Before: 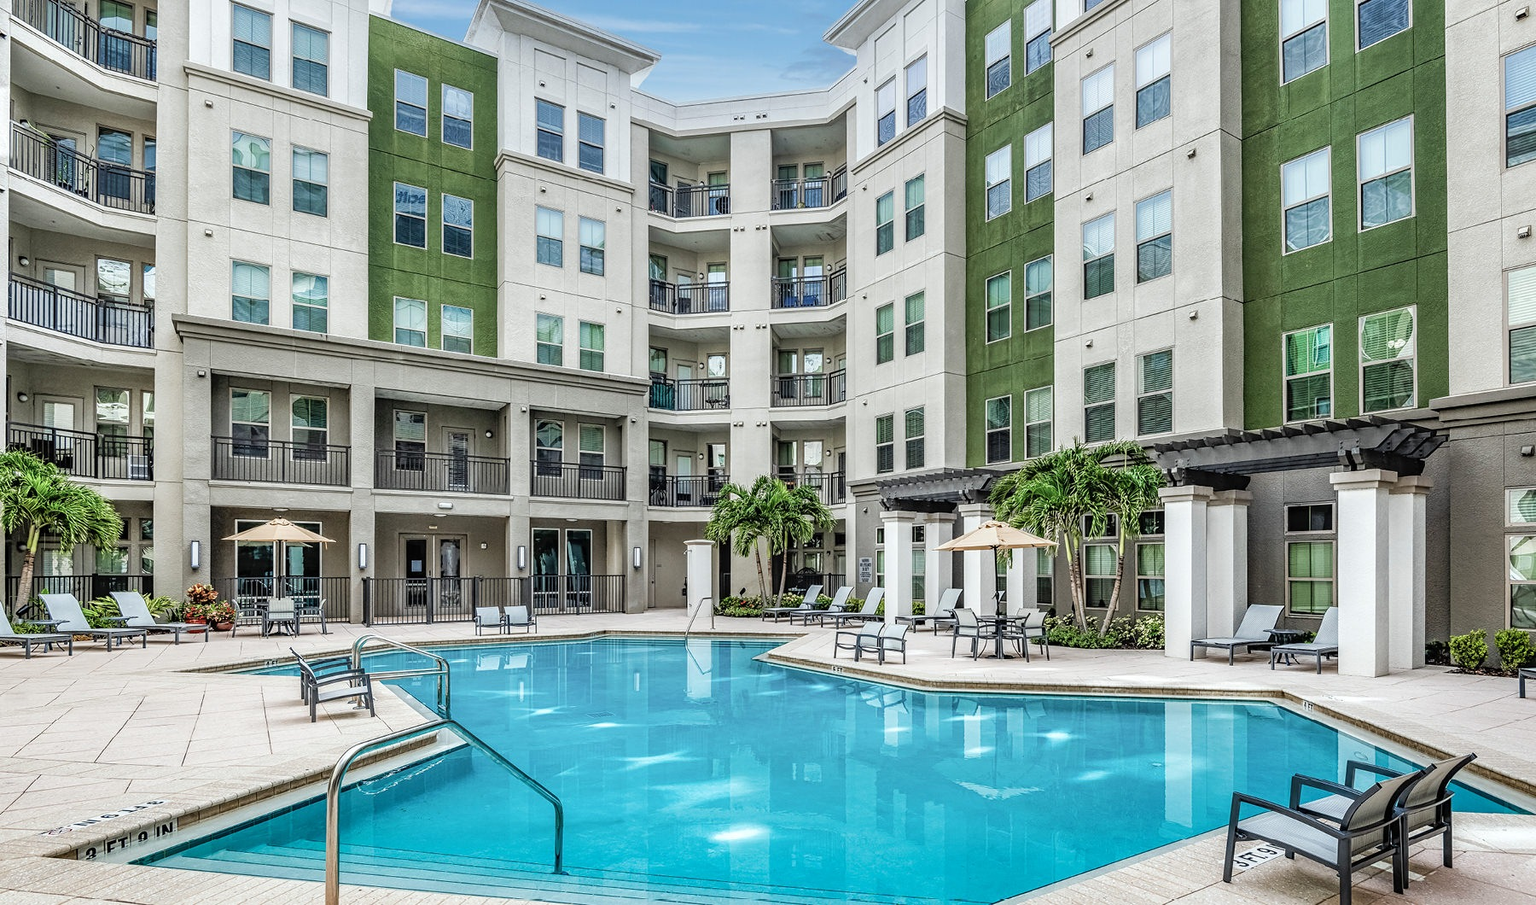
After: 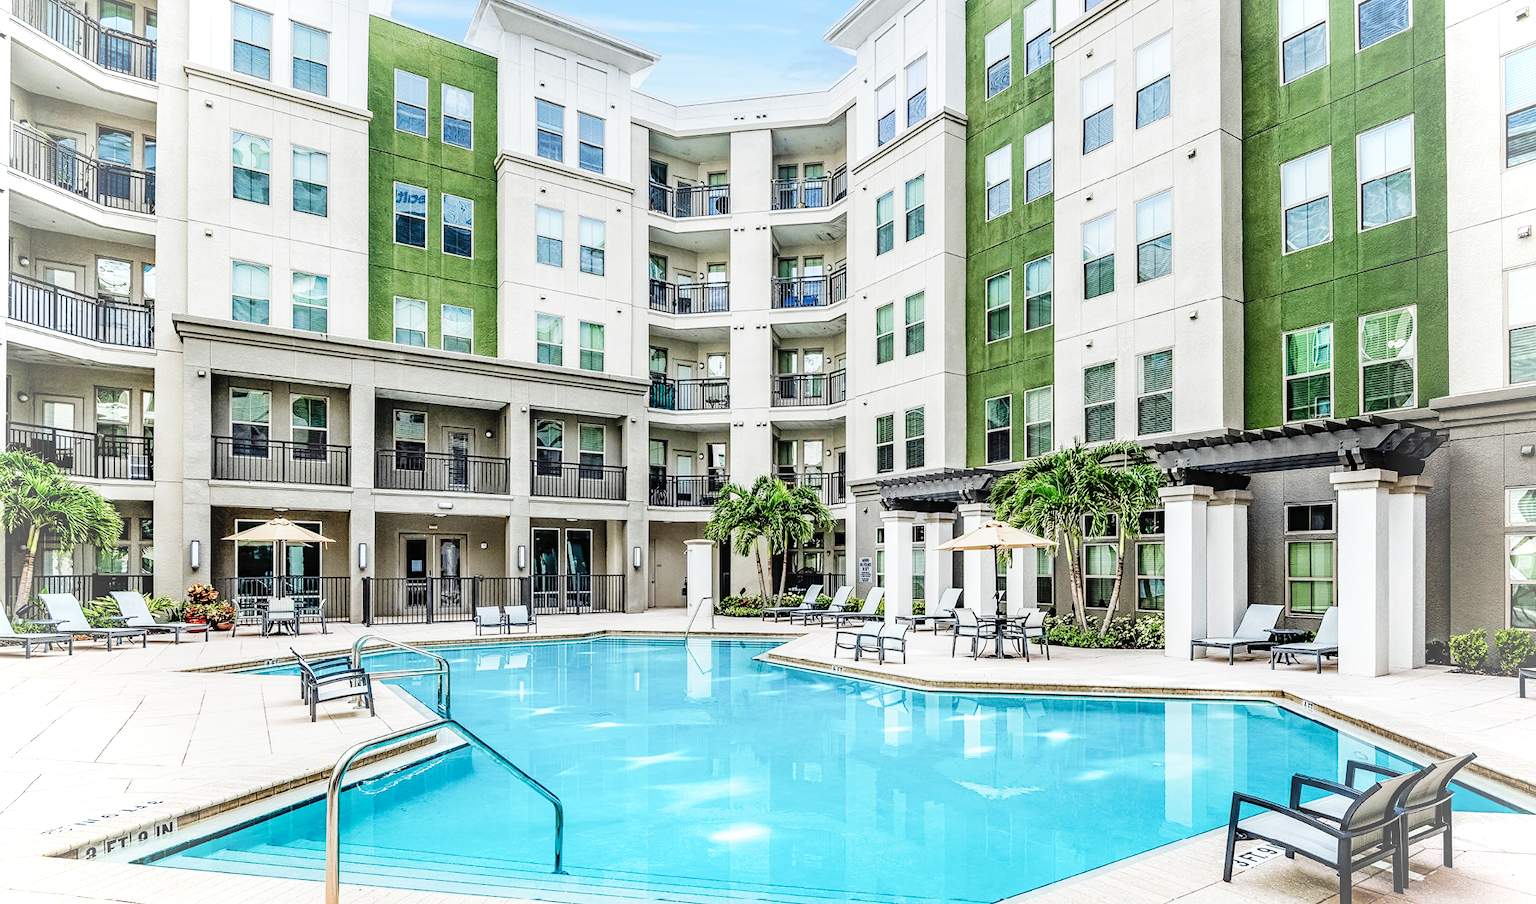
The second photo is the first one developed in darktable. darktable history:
vignetting: brightness 0.282, saturation 0.001
base curve: curves: ch0 [(0, 0) (0.036, 0.025) (0.121, 0.166) (0.206, 0.329) (0.605, 0.79) (1, 1)], preserve colors none
shadows and highlights: shadows -22.64, highlights 44.98, soften with gaussian
